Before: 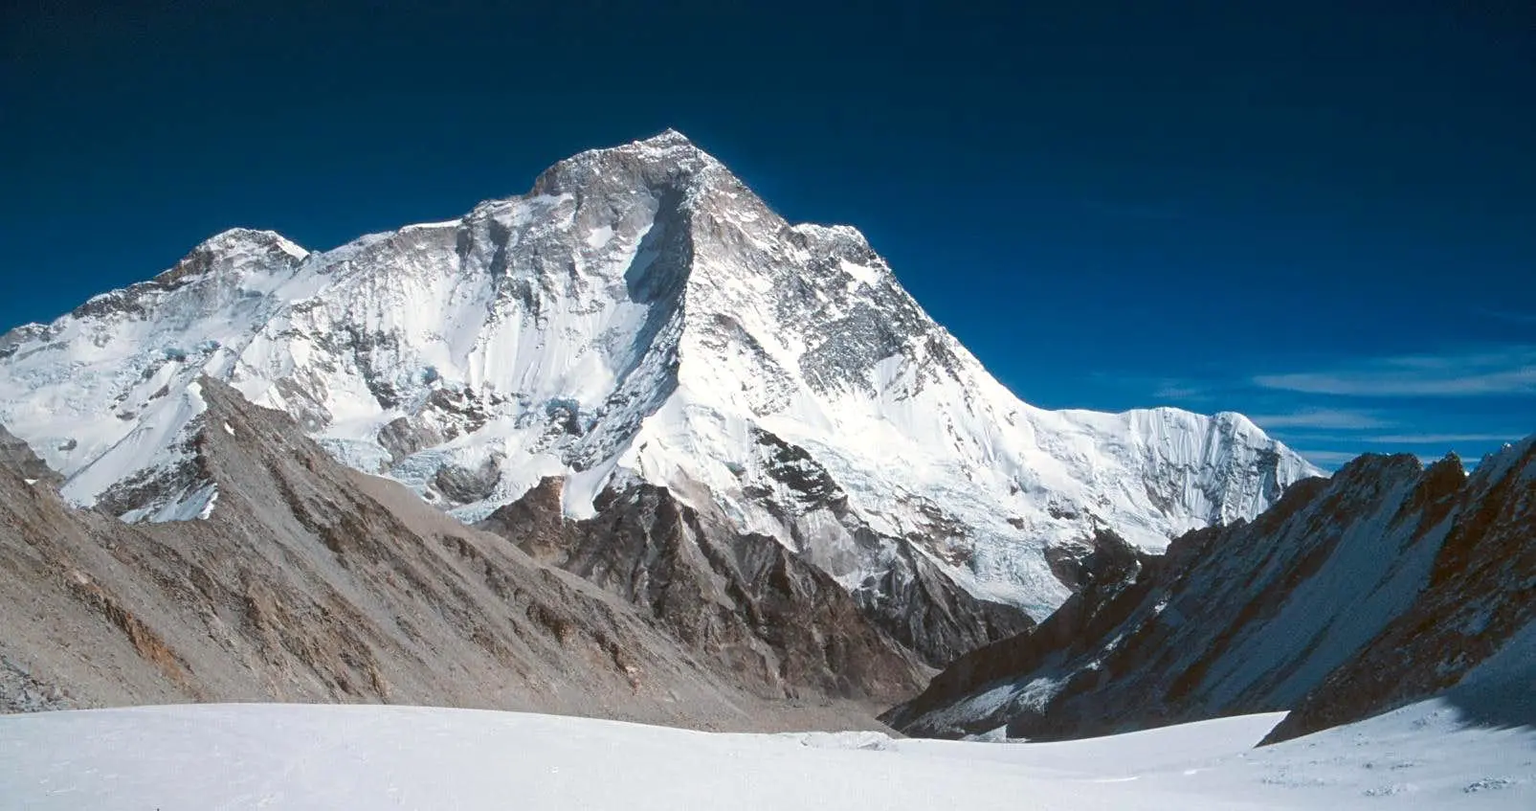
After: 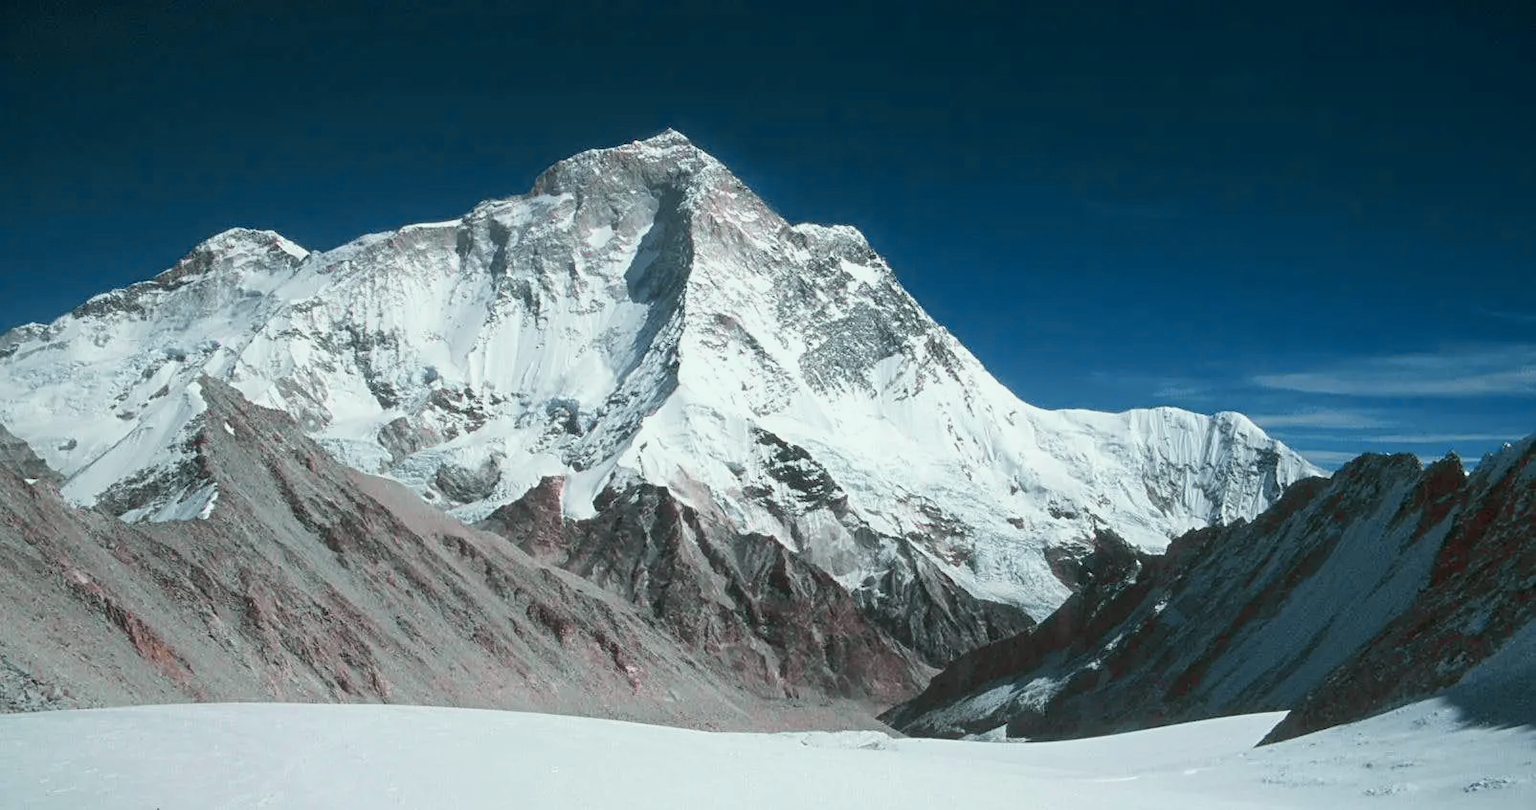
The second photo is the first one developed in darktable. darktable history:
tone curve: curves: ch0 [(0, 0) (0.822, 0.825) (0.994, 0.955)]; ch1 [(0, 0) (0.226, 0.261) (0.383, 0.397) (0.46, 0.46) (0.498, 0.479) (0.524, 0.523) (0.578, 0.575) (1, 1)]; ch2 [(0, 0) (0.438, 0.456) (0.5, 0.498) (0.547, 0.515) (0.597, 0.58) (0.629, 0.603) (1, 1)], color space Lab, independent channels, preserve colors none
